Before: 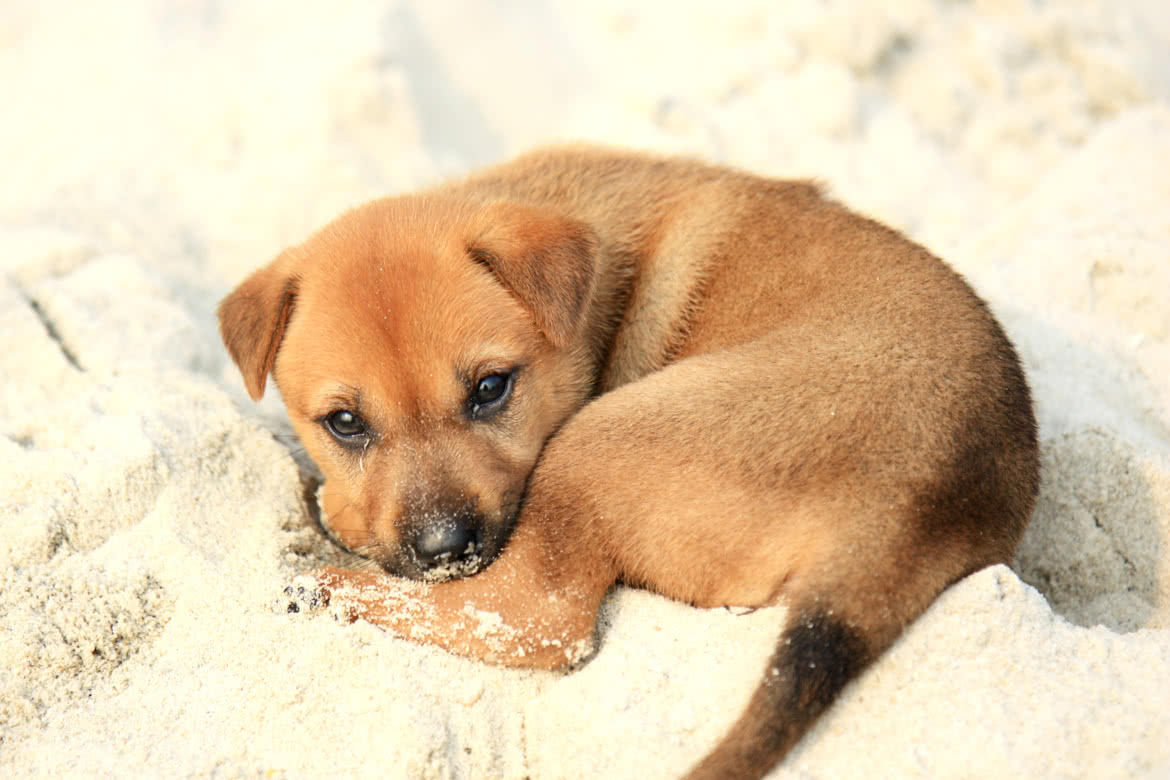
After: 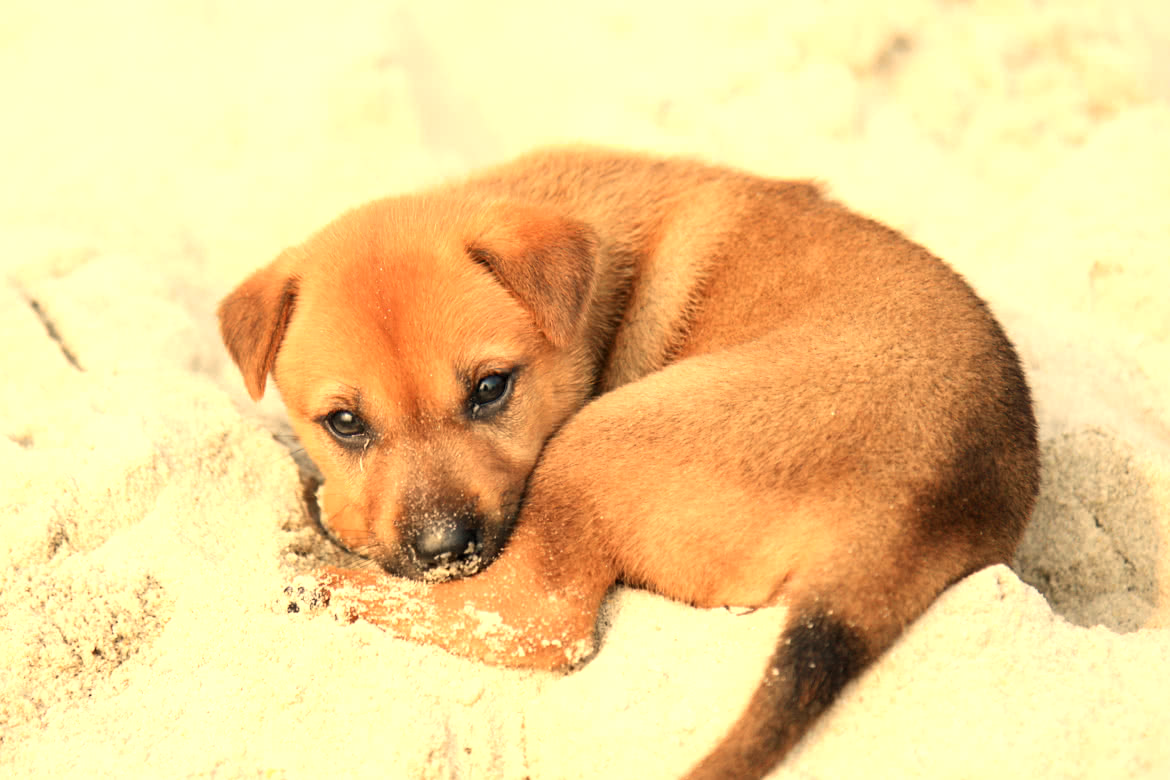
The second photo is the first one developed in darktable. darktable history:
exposure: exposure 0.2 EV, compensate highlight preservation false
white balance: red 1.138, green 0.996, blue 0.812
